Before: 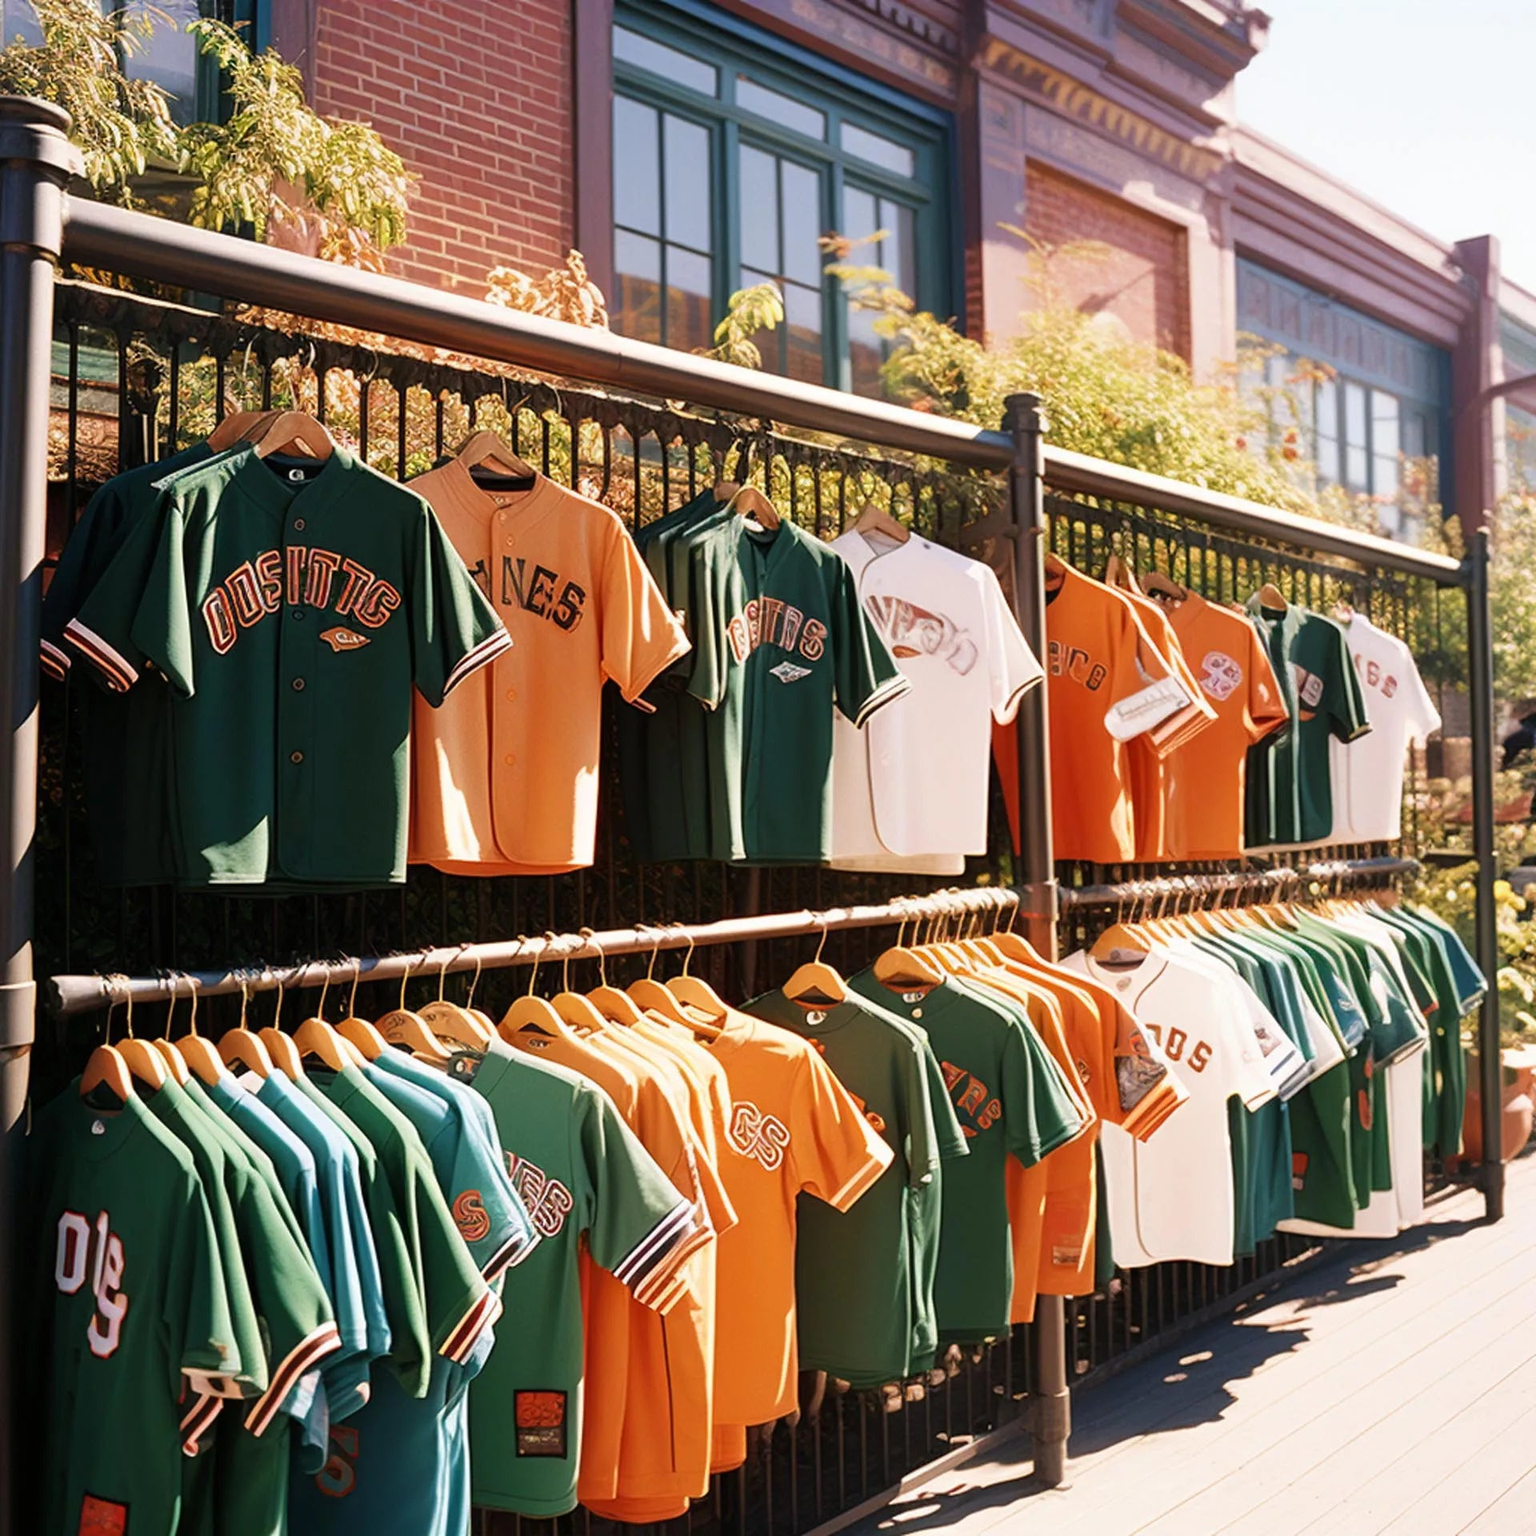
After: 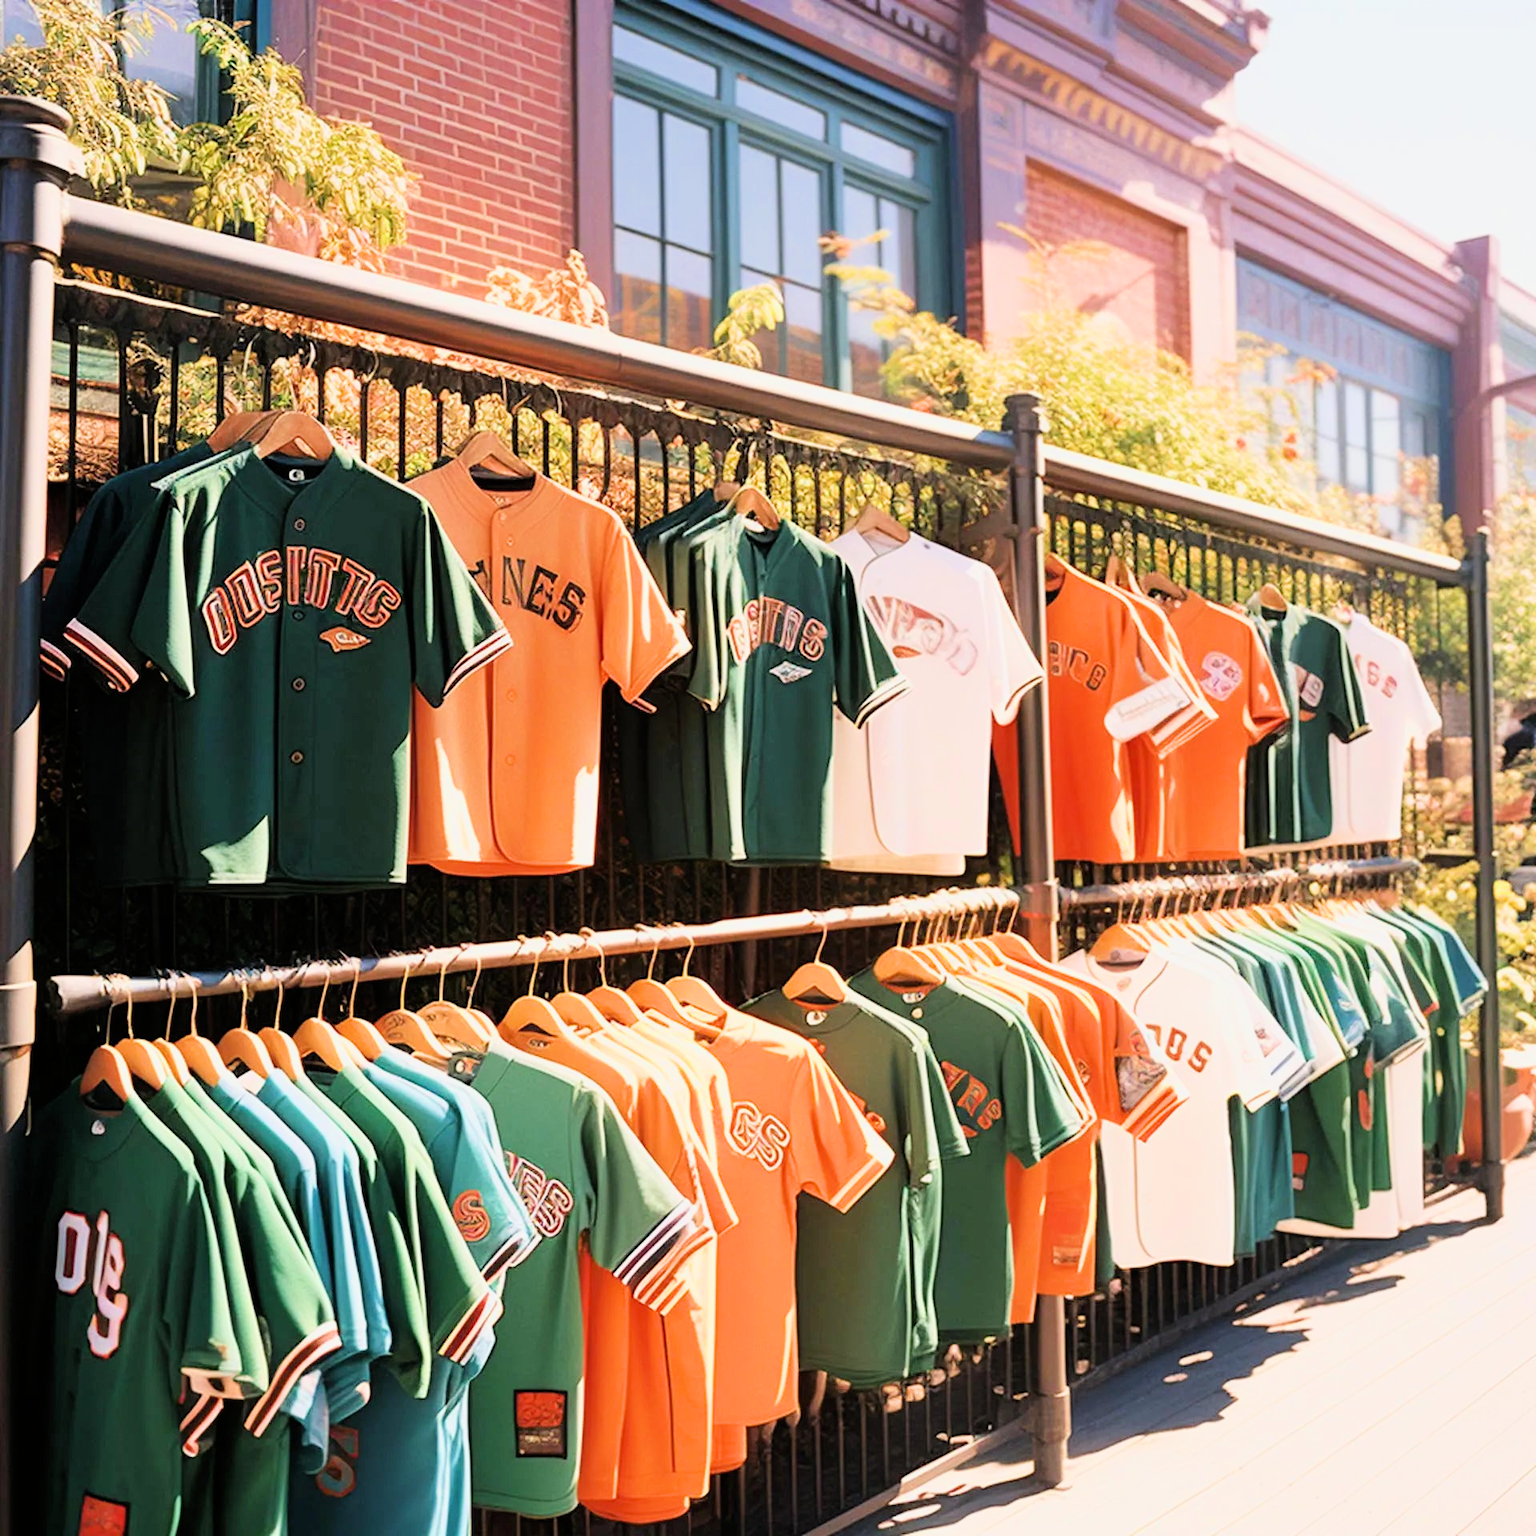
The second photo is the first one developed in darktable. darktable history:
exposure: black level correction 0, exposure 1.2 EV, compensate exposure bias true, compensate highlight preservation false
filmic rgb: black relative exposure -7.65 EV, white relative exposure 4.56 EV, hardness 3.61, color science v6 (2022)
